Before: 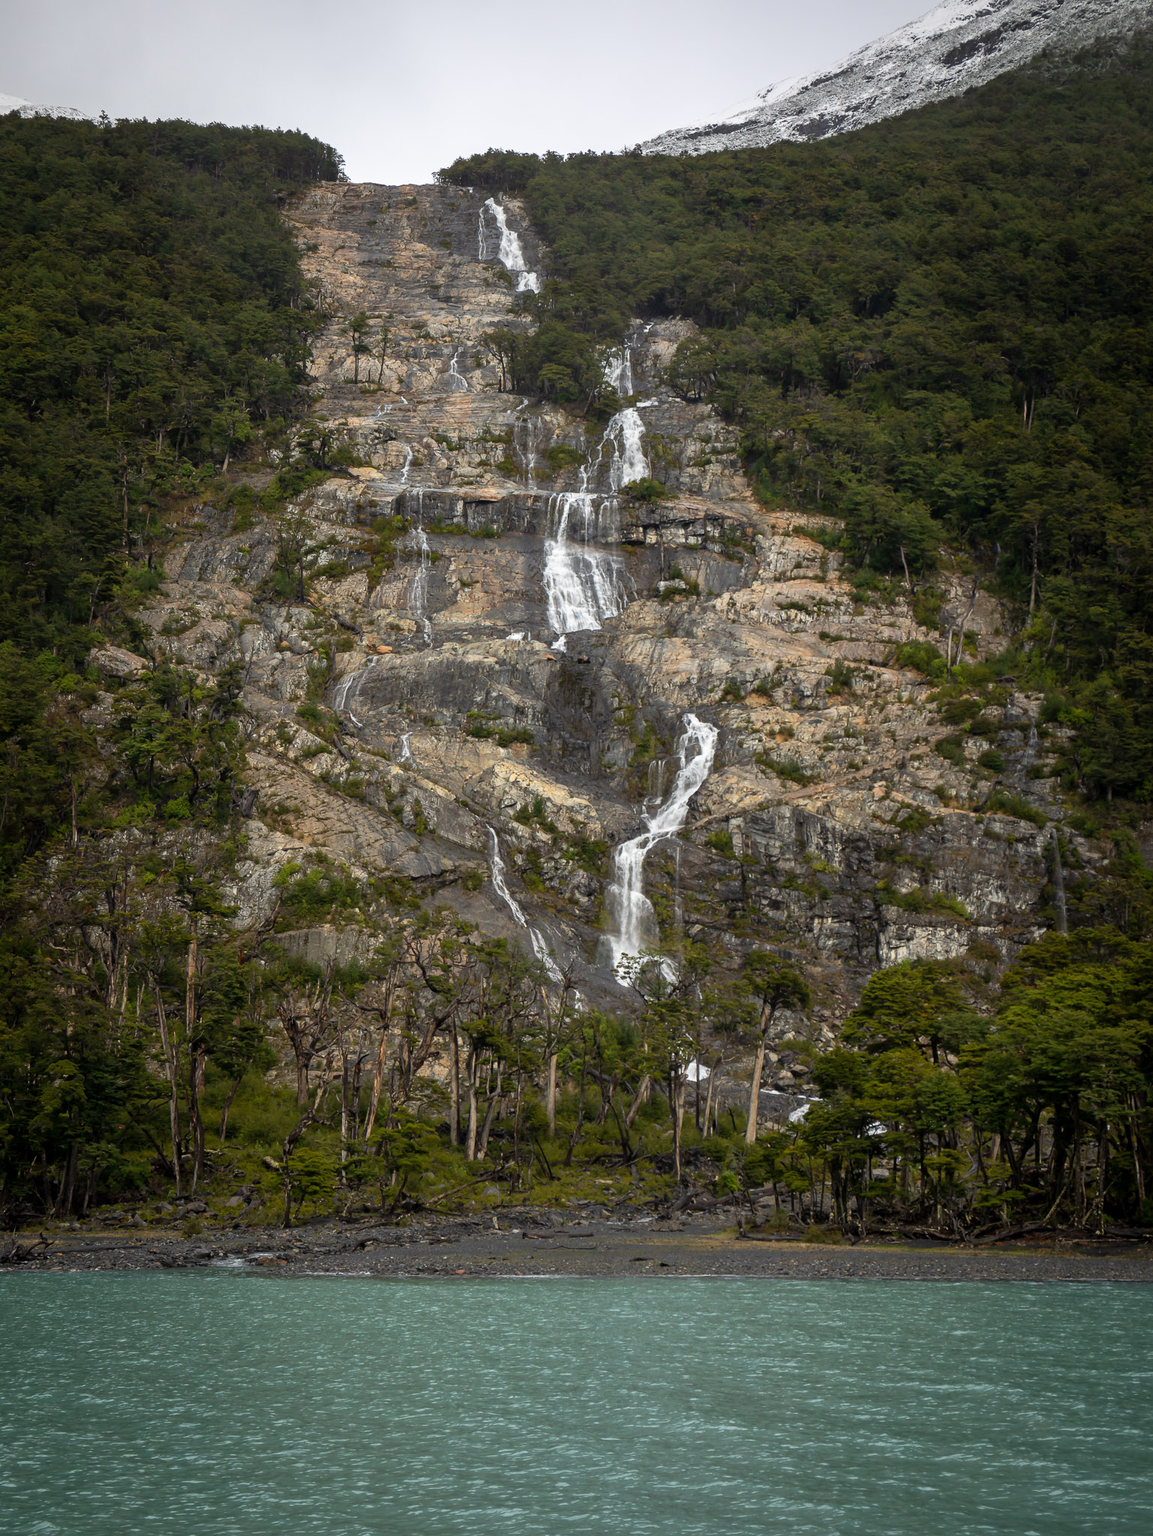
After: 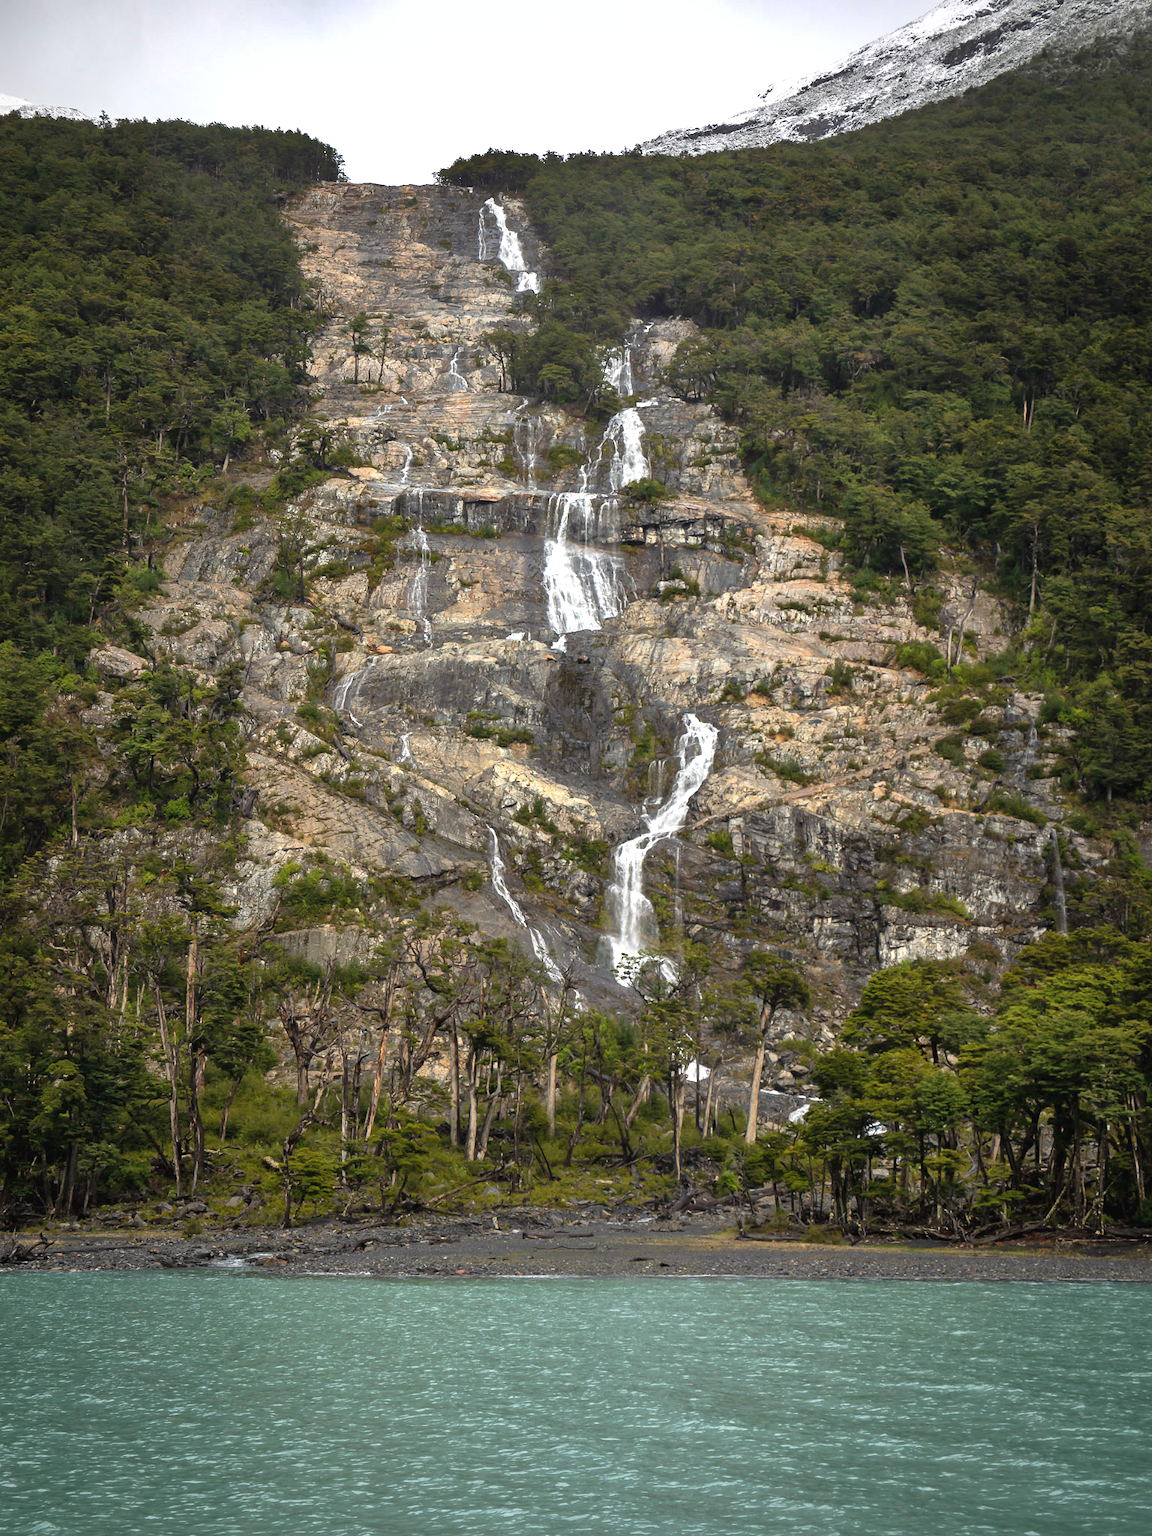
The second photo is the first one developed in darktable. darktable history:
shadows and highlights: radius 118.29, shadows 41.84, highlights -62.14, soften with gaussian
exposure: black level correction -0.002, exposure 0.533 EV, compensate highlight preservation false
